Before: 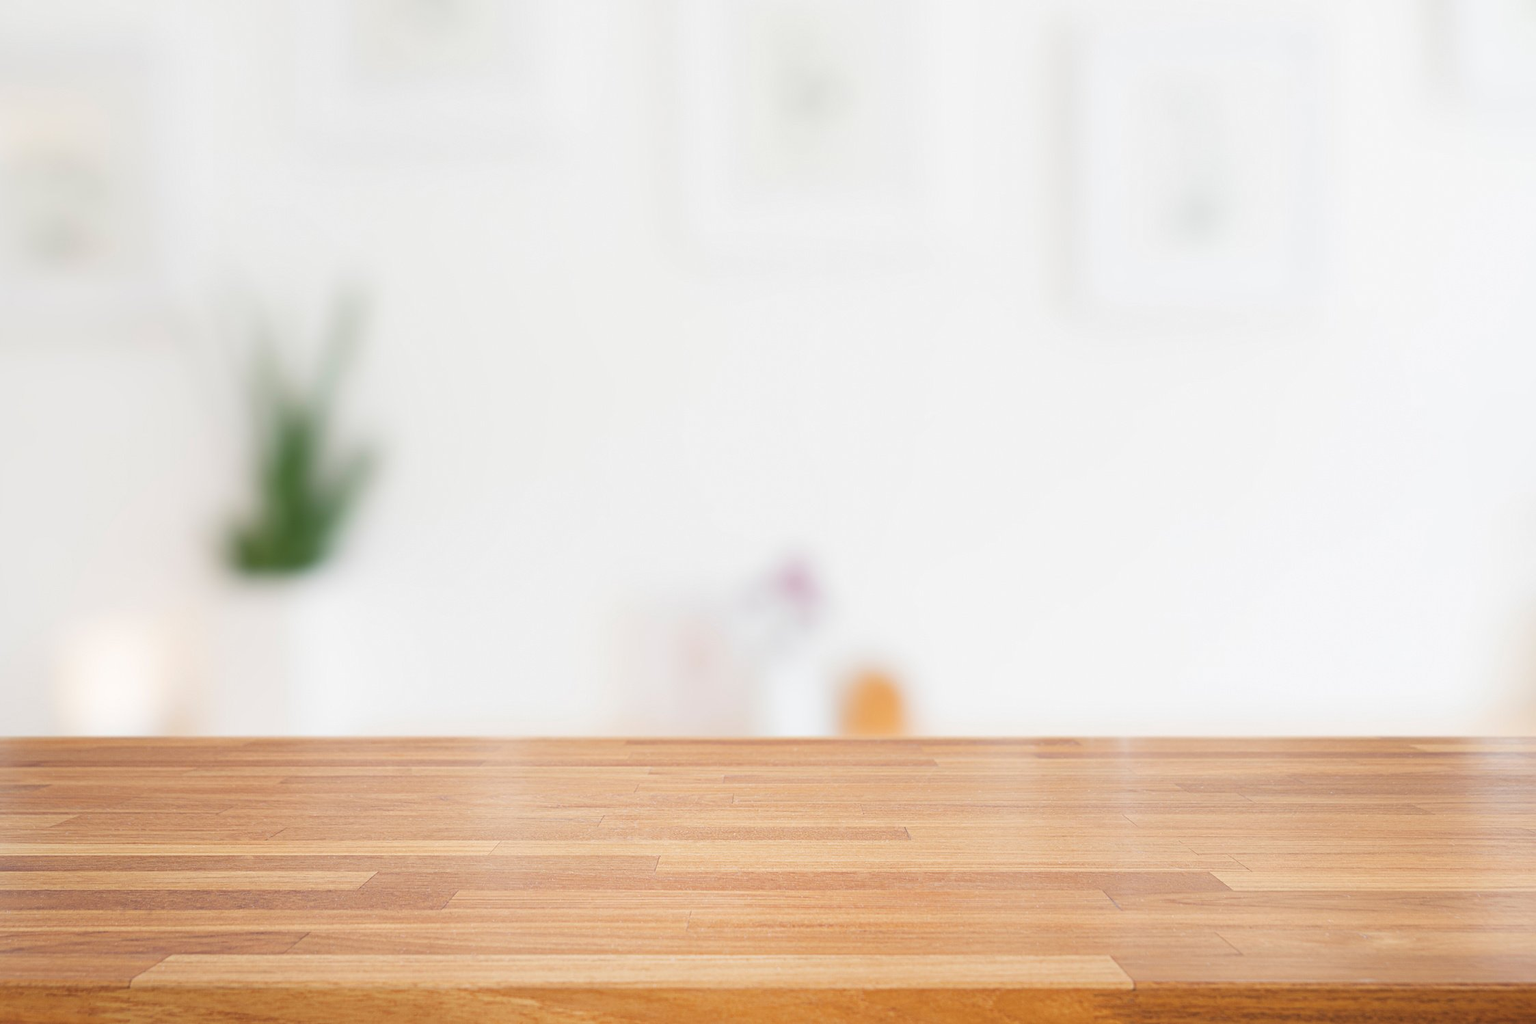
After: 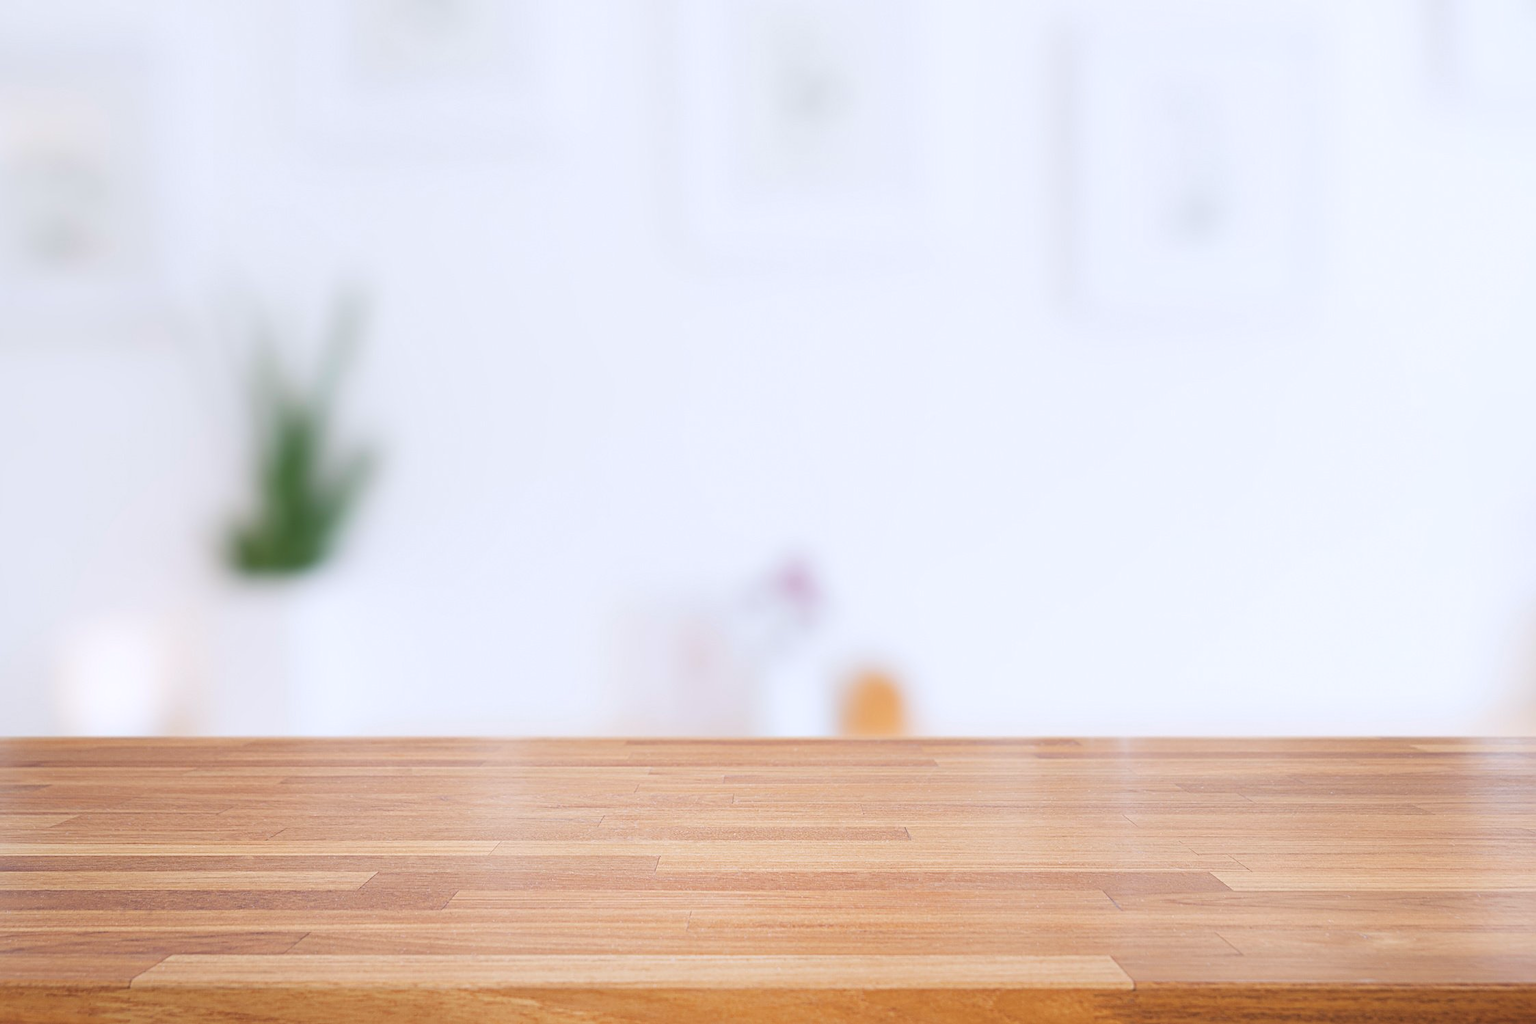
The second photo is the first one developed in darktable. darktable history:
sharpen: amount 0.2
color calibration: illuminant as shot in camera, x 0.358, y 0.373, temperature 4628.91 K
